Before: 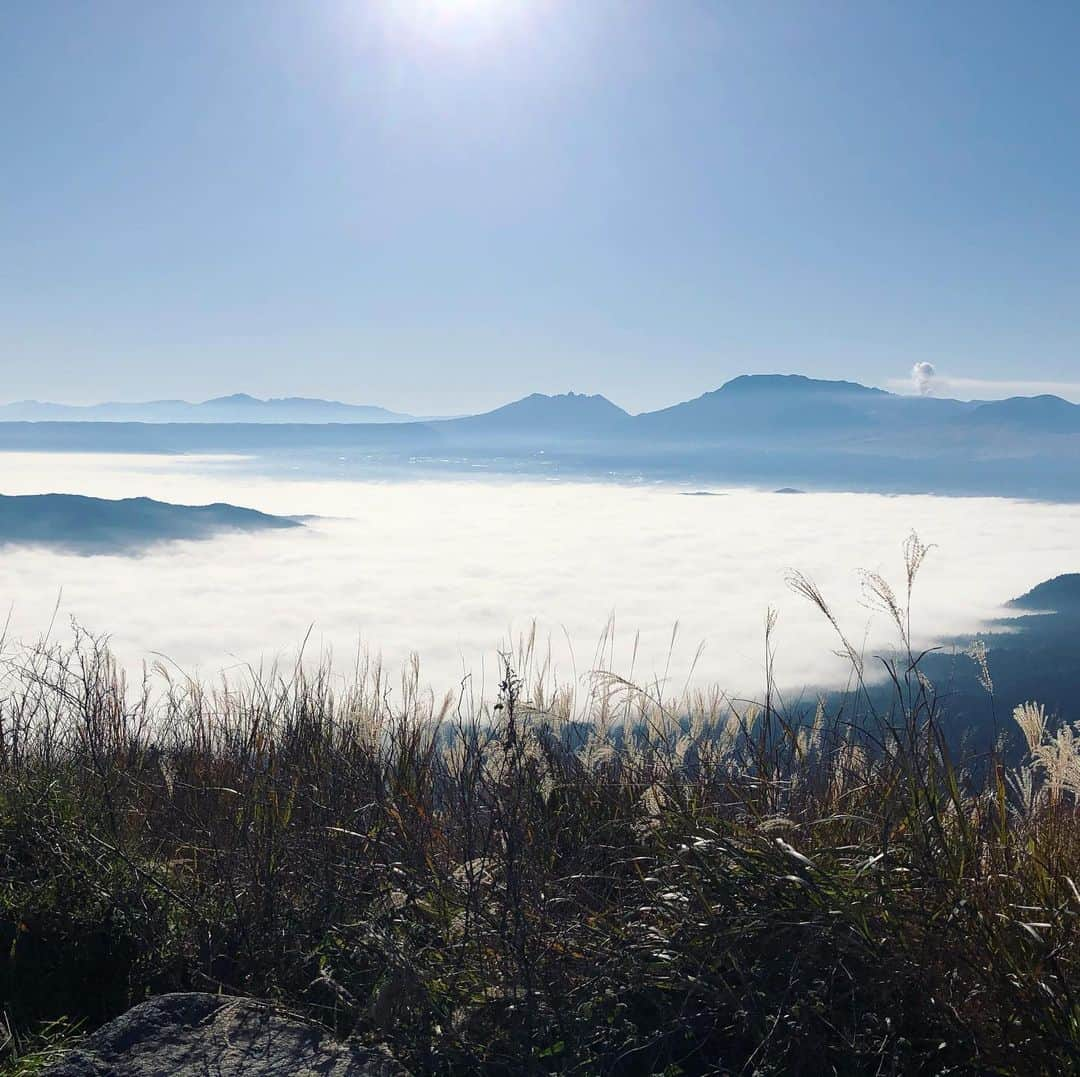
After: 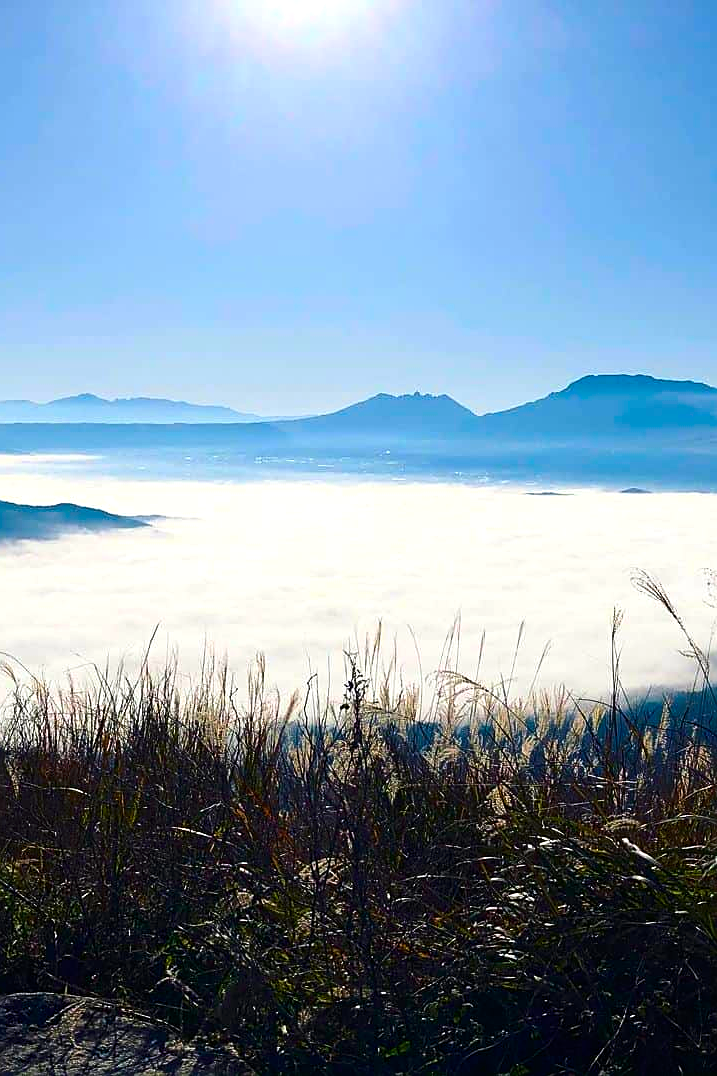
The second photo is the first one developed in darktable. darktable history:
sharpen: on, module defaults
color balance rgb: highlights gain › luminance 14.869%, perceptual saturation grading › global saturation 41.29%, global vibrance 20%
crop and rotate: left 14.306%, right 19.29%
contrast brightness saturation: contrast 0.118, brightness -0.124, saturation 0.203
